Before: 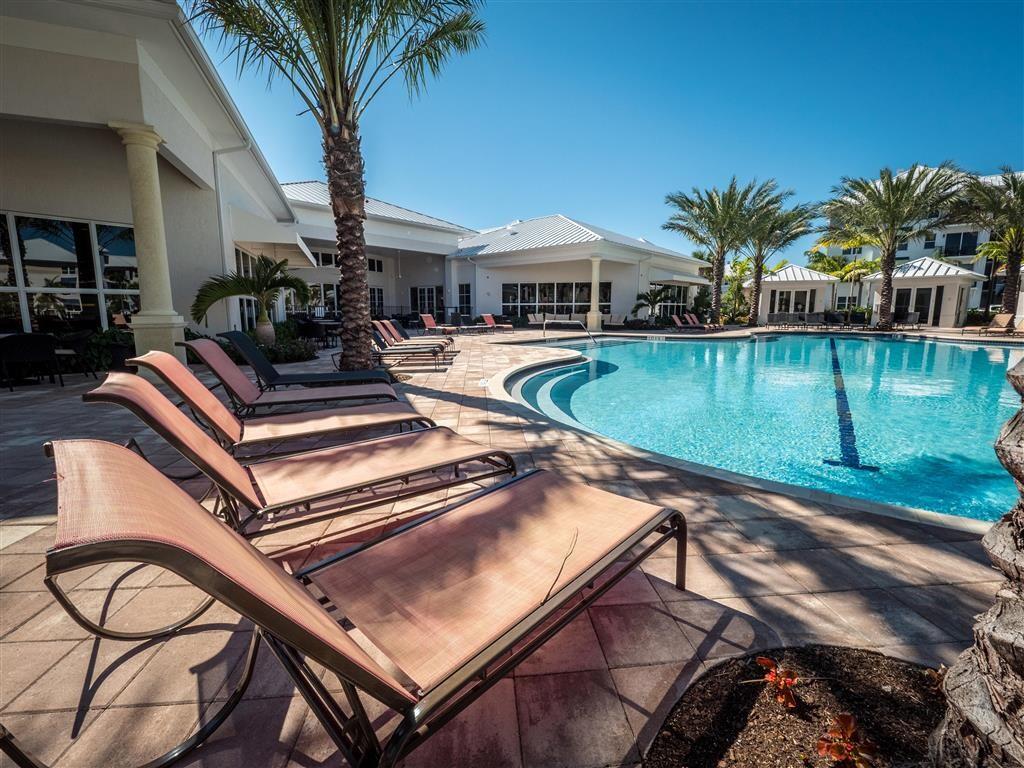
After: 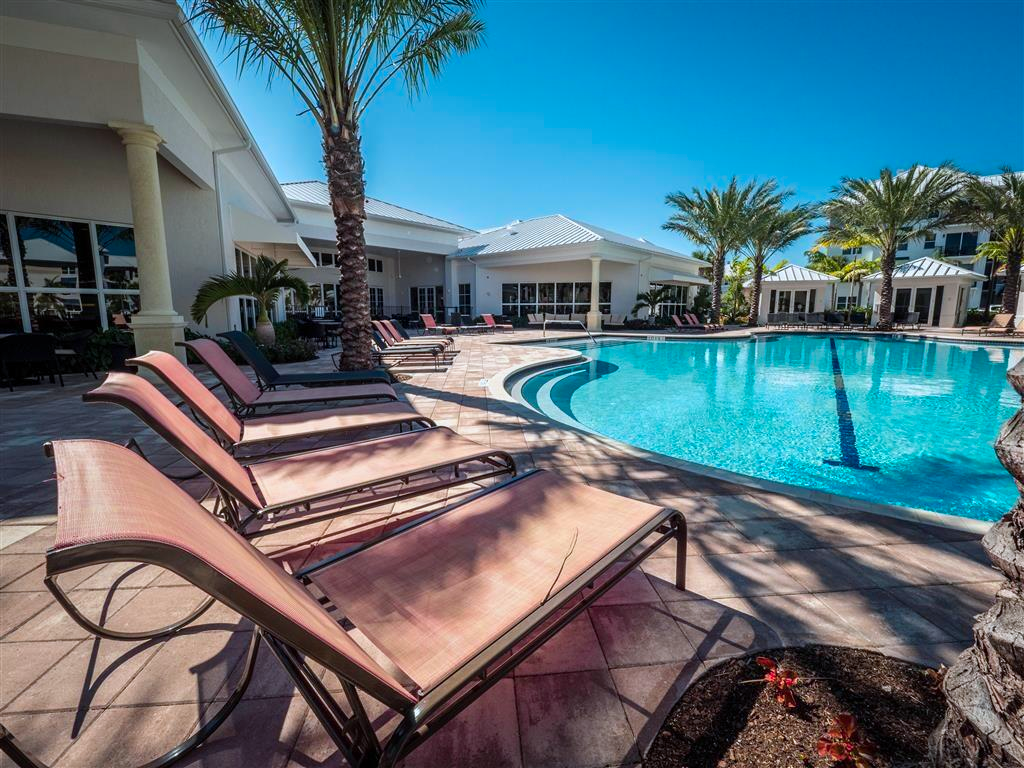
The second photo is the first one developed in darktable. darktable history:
color calibration: output R [0.972, 0.068, -0.094, 0], output G [-0.178, 1.216, -0.086, 0], output B [0.095, -0.136, 0.98, 0], illuminant as shot in camera, x 0.358, y 0.373, temperature 4628.91 K
